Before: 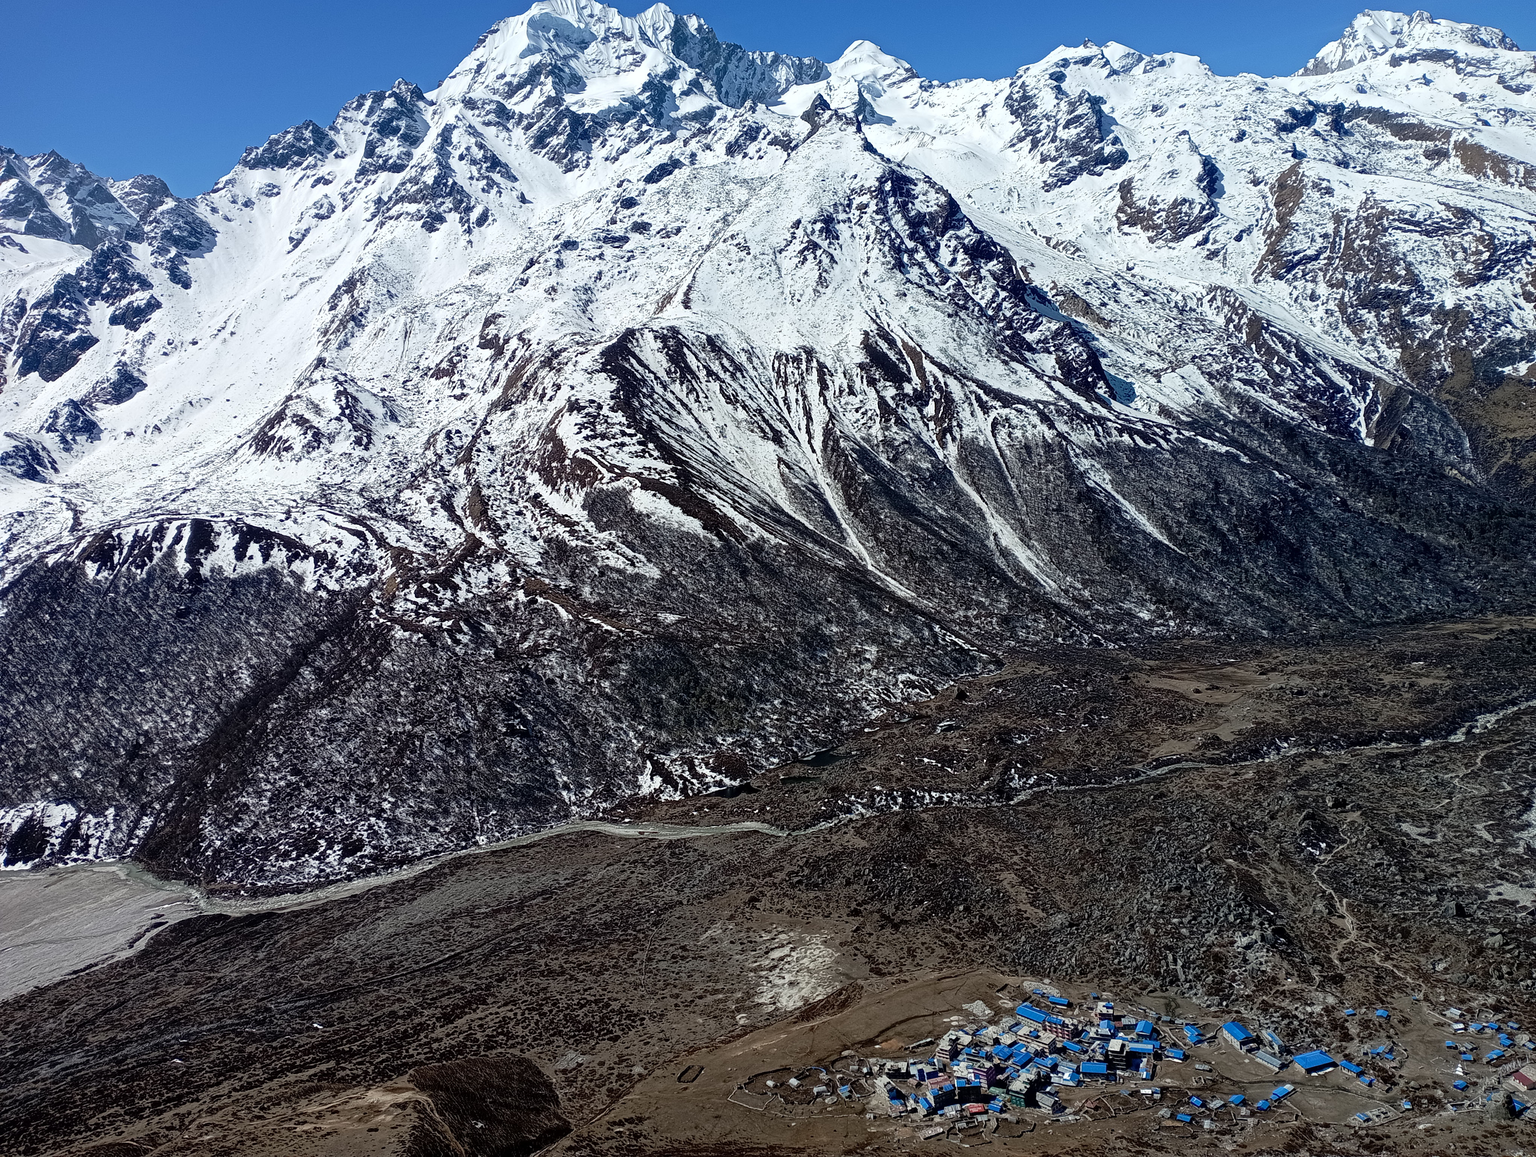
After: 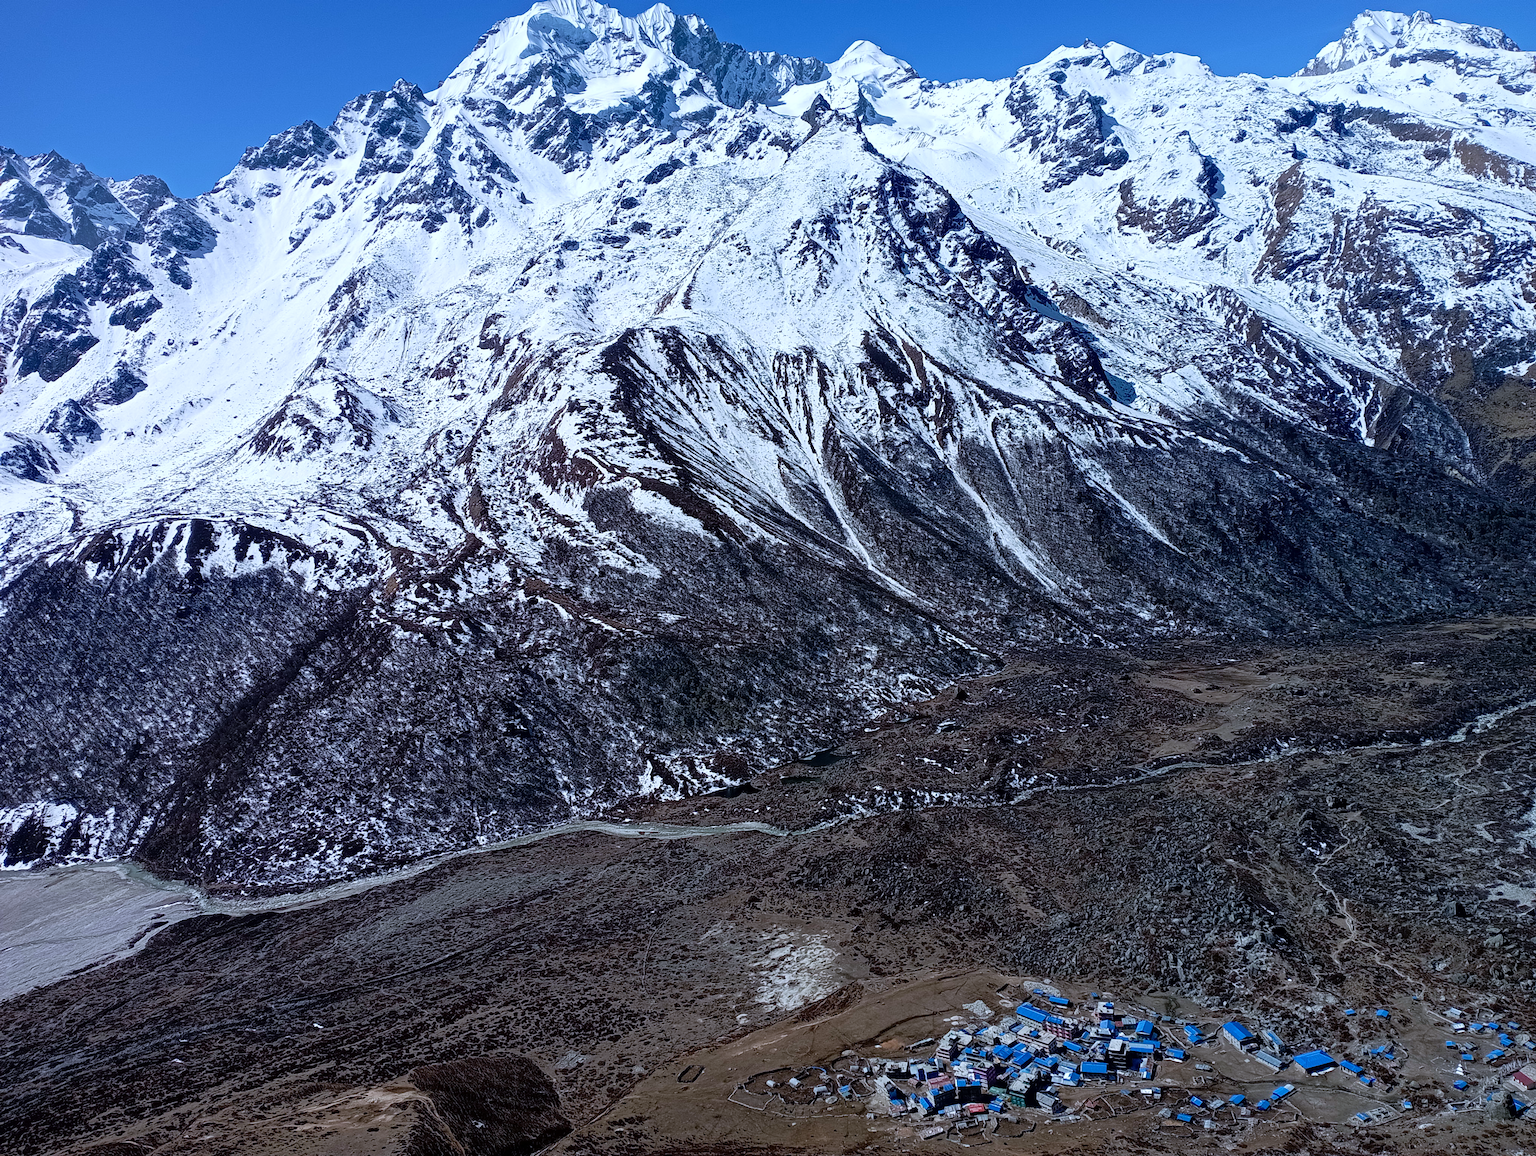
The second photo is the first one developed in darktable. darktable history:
velvia: on, module defaults
color calibration: illuminant as shot in camera, x 0.37, y 0.382, temperature 4313.32 K
